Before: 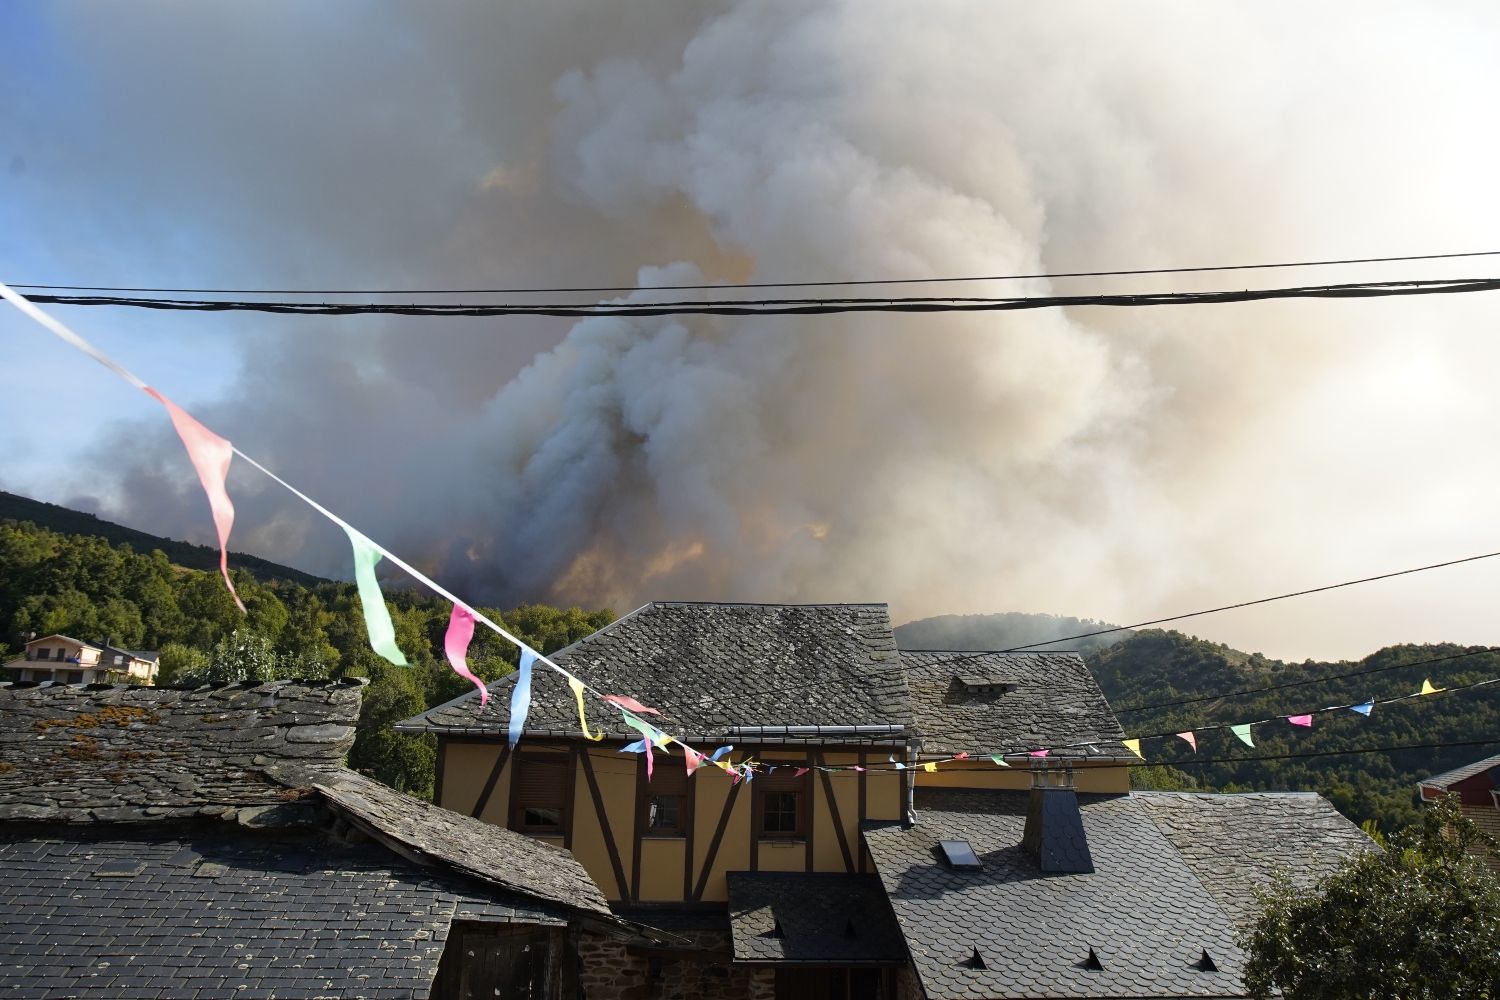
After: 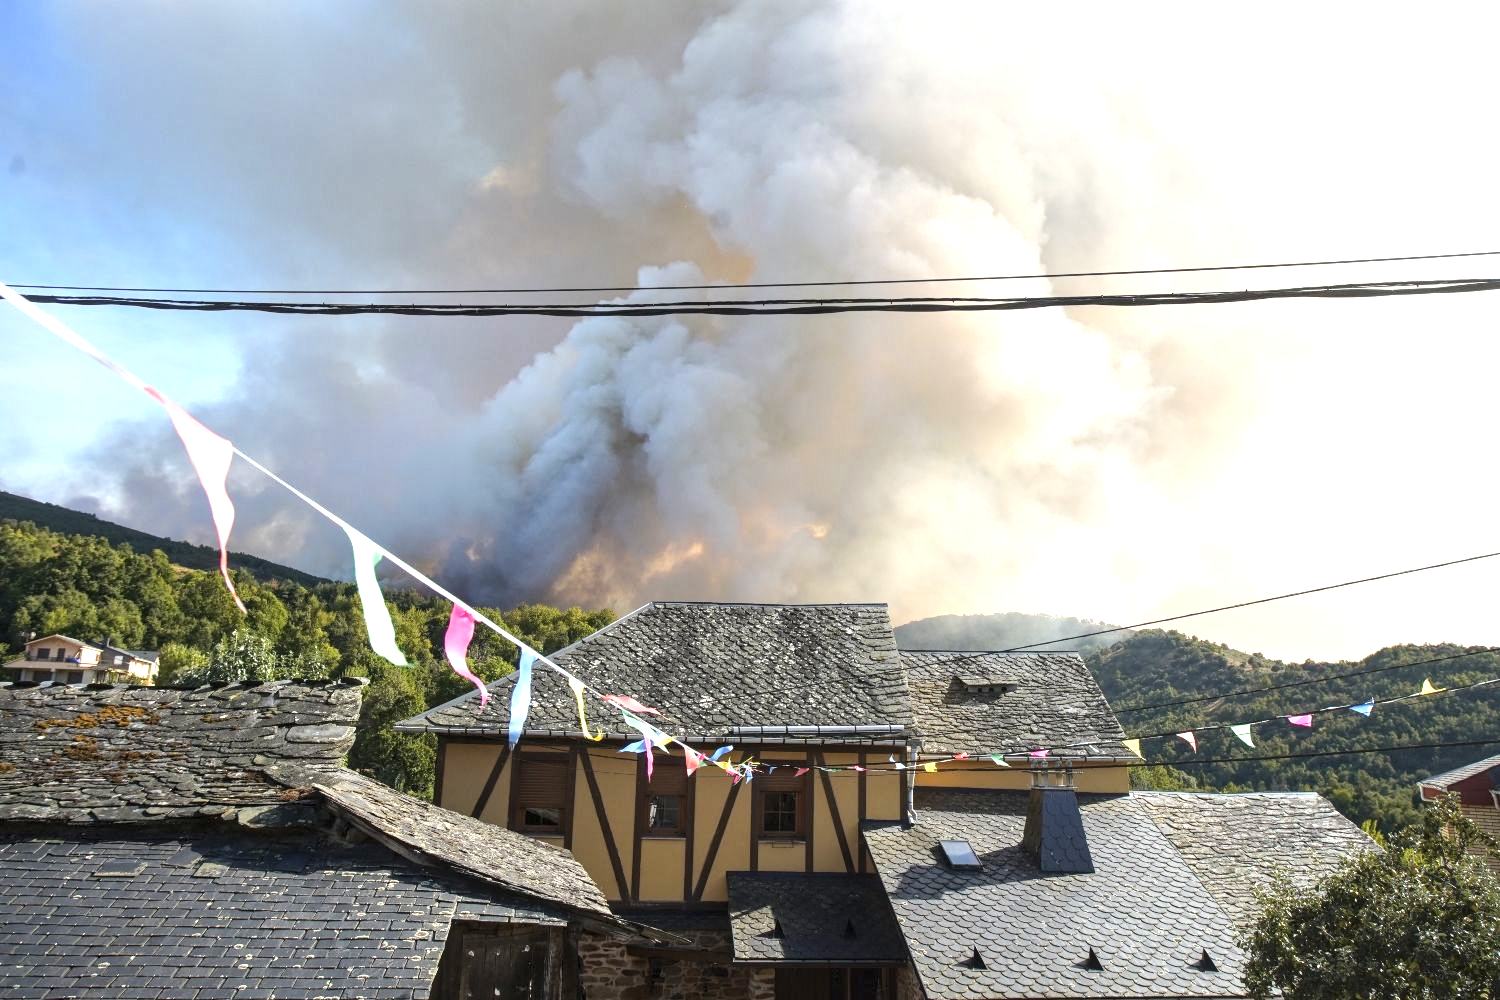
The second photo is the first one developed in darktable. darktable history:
tone equalizer: -8 EV -0.002 EV, -7 EV 0.005 EV, -6 EV -0.009 EV, -5 EV 0.011 EV, -4 EV -0.012 EV, -3 EV 0.007 EV, -2 EV -0.062 EV, -1 EV -0.293 EV, +0 EV -0.582 EV, smoothing diameter 2%, edges refinement/feathering 20, mask exposure compensation -1.57 EV, filter diffusion 5
local contrast: on, module defaults
exposure: black level correction 0, exposure 1.173 EV, compensate exposure bias true, compensate highlight preservation false
